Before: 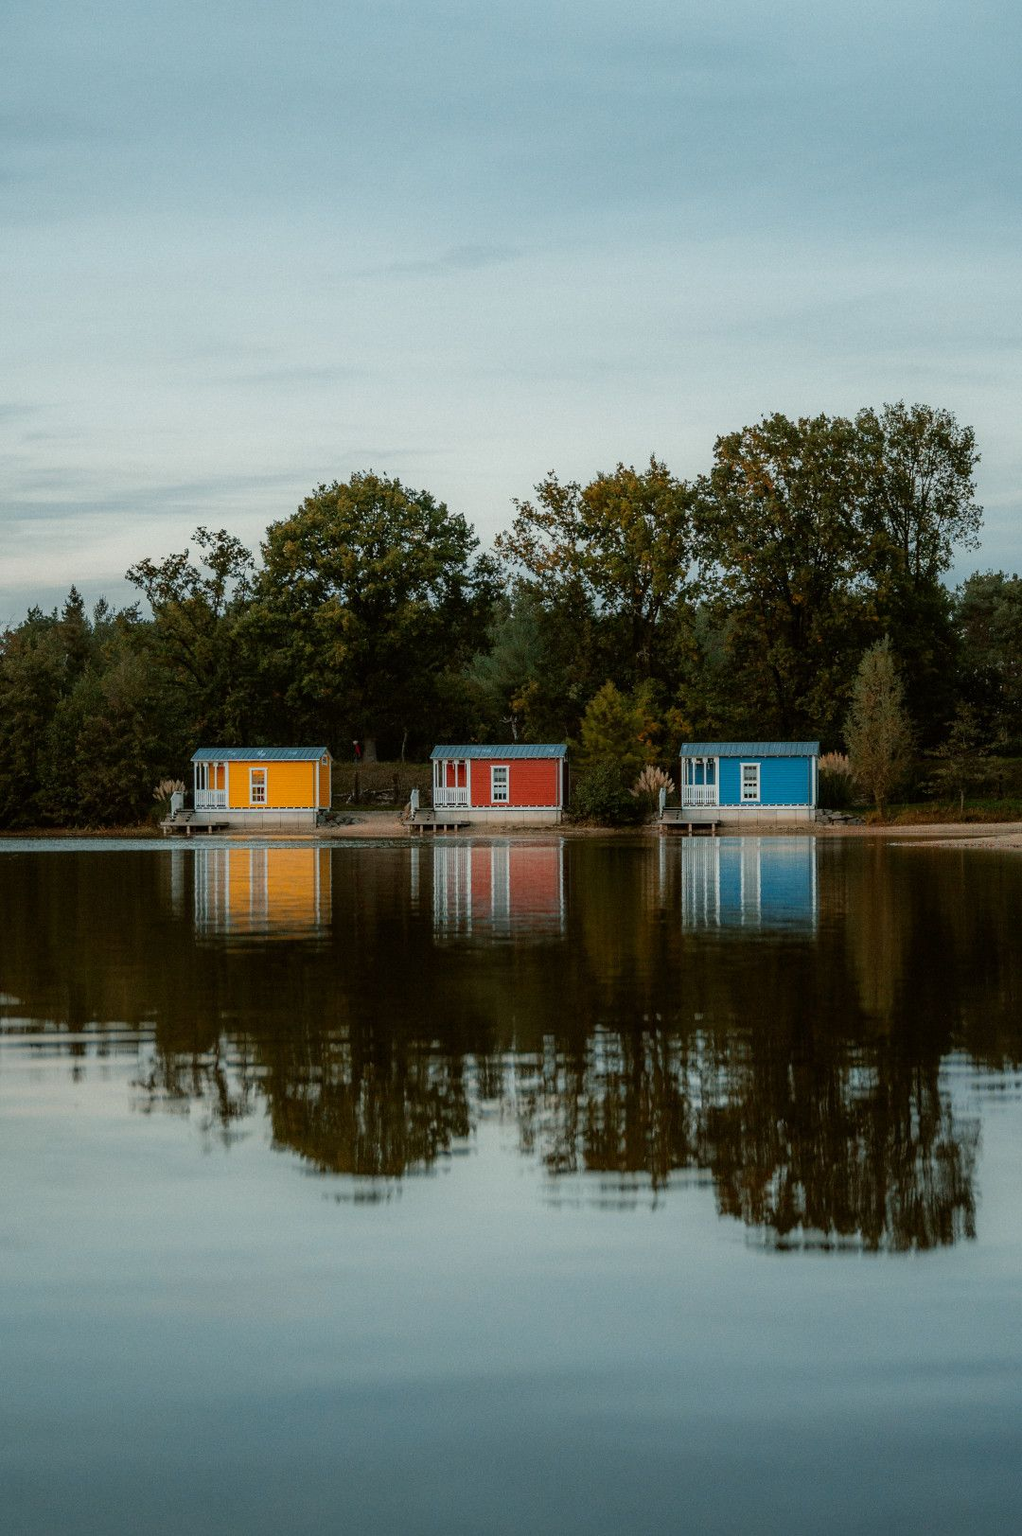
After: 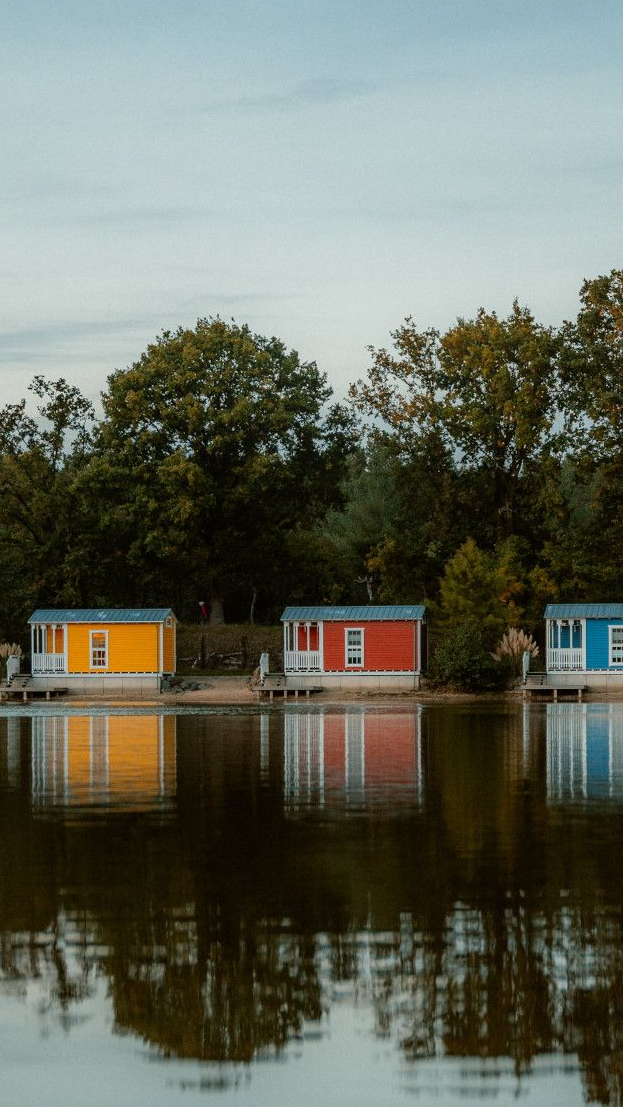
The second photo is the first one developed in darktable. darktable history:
crop: left 16.202%, top 11.208%, right 26.045%, bottom 20.557%
bloom: size 16%, threshold 98%, strength 20%
